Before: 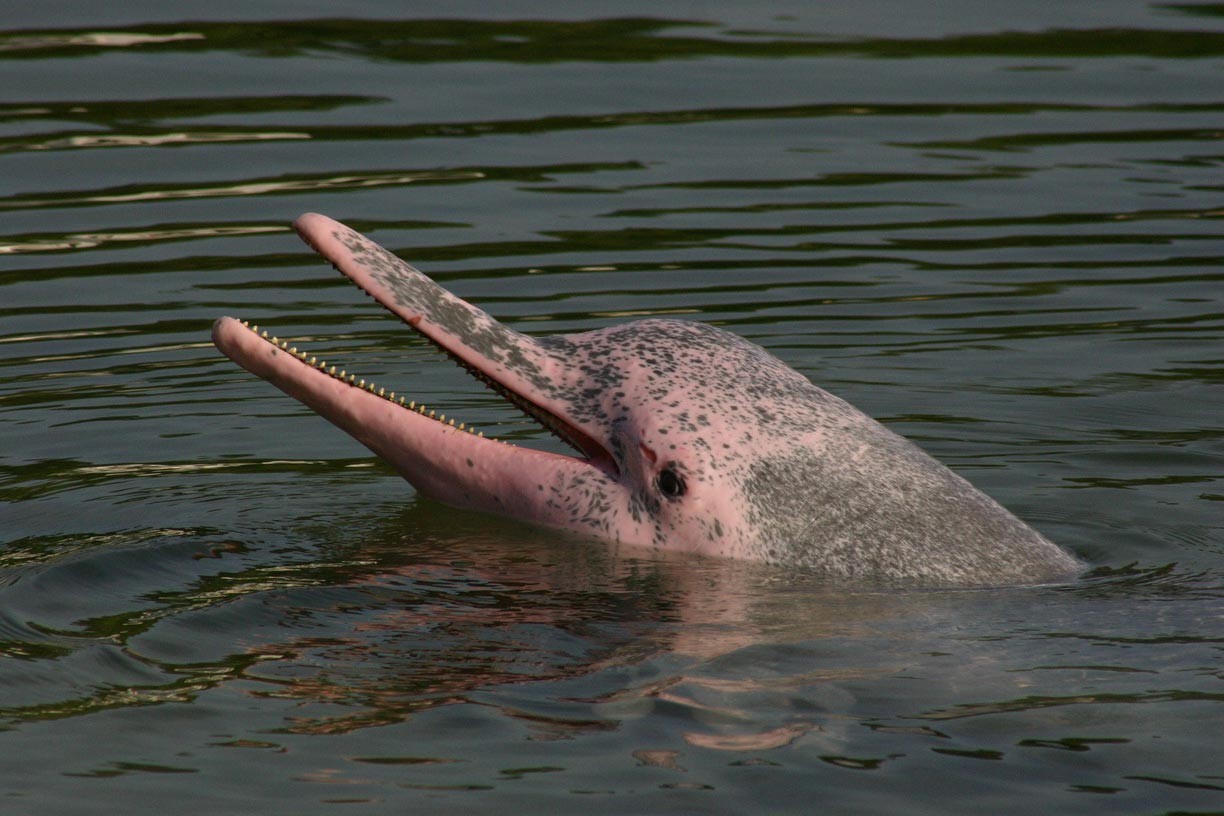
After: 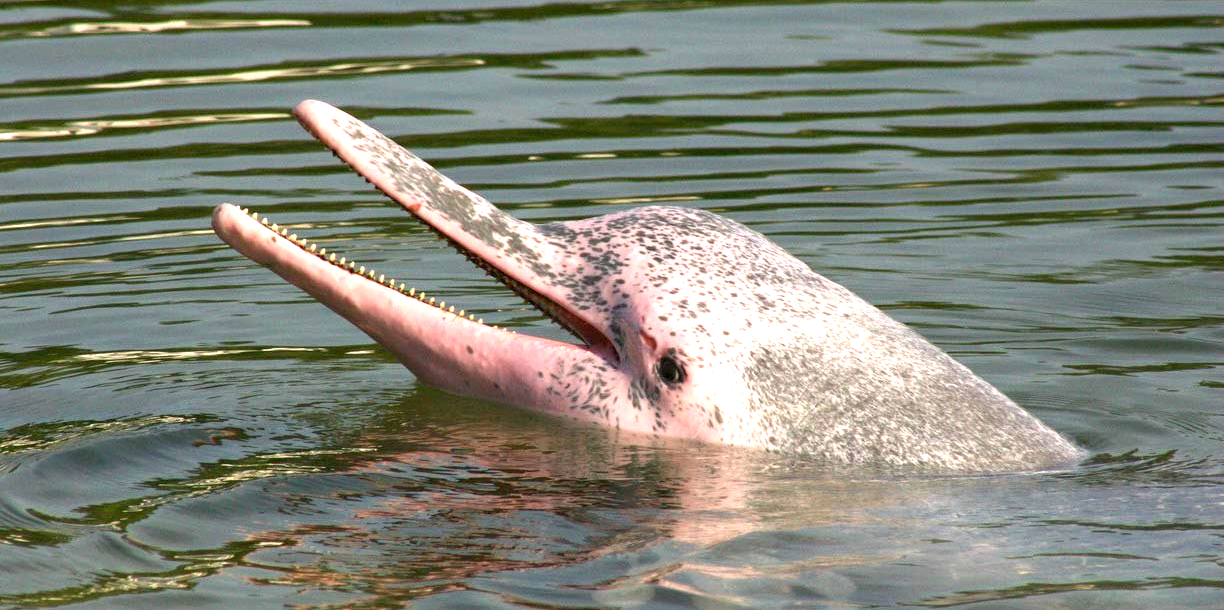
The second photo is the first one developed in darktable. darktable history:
exposure: black level correction 0.001, exposure 1.836 EV, compensate highlight preservation false
crop: top 13.958%, bottom 11.185%
